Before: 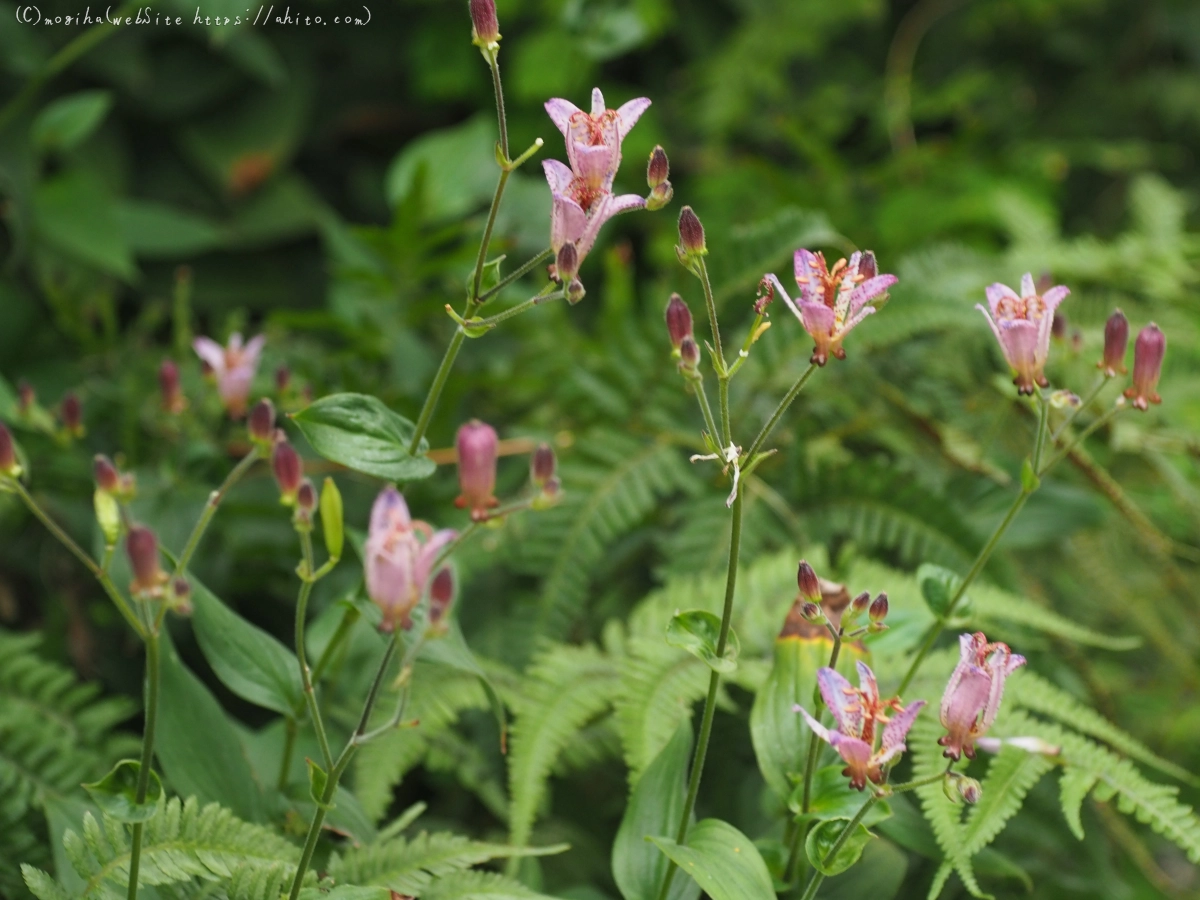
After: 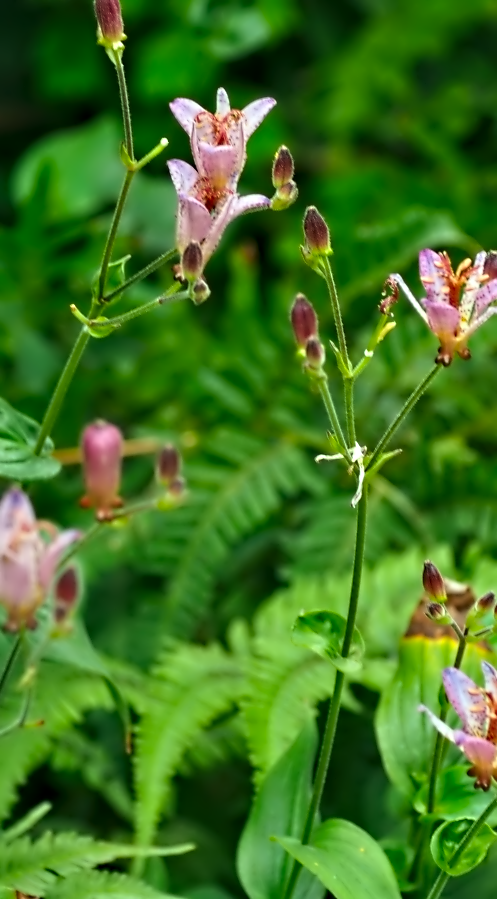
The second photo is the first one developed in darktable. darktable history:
color correction: highlights a* -7.47, highlights b* 1.17, shadows a* -3.51, saturation 1.41
crop: left 31.288%, right 27.218%
shadows and highlights: radius 92.8, shadows -14.45, white point adjustment 0.227, highlights 31.3, compress 48.24%, soften with gaussian
contrast equalizer: octaves 7, y [[0.5, 0.542, 0.583, 0.625, 0.667, 0.708], [0.5 ×6], [0.5 ×6], [0, 0.033, 0.067, 0.1, 0.133, 0.167], [0, 0.05, 0.1, 0.15, 0.2, 0.25]]
